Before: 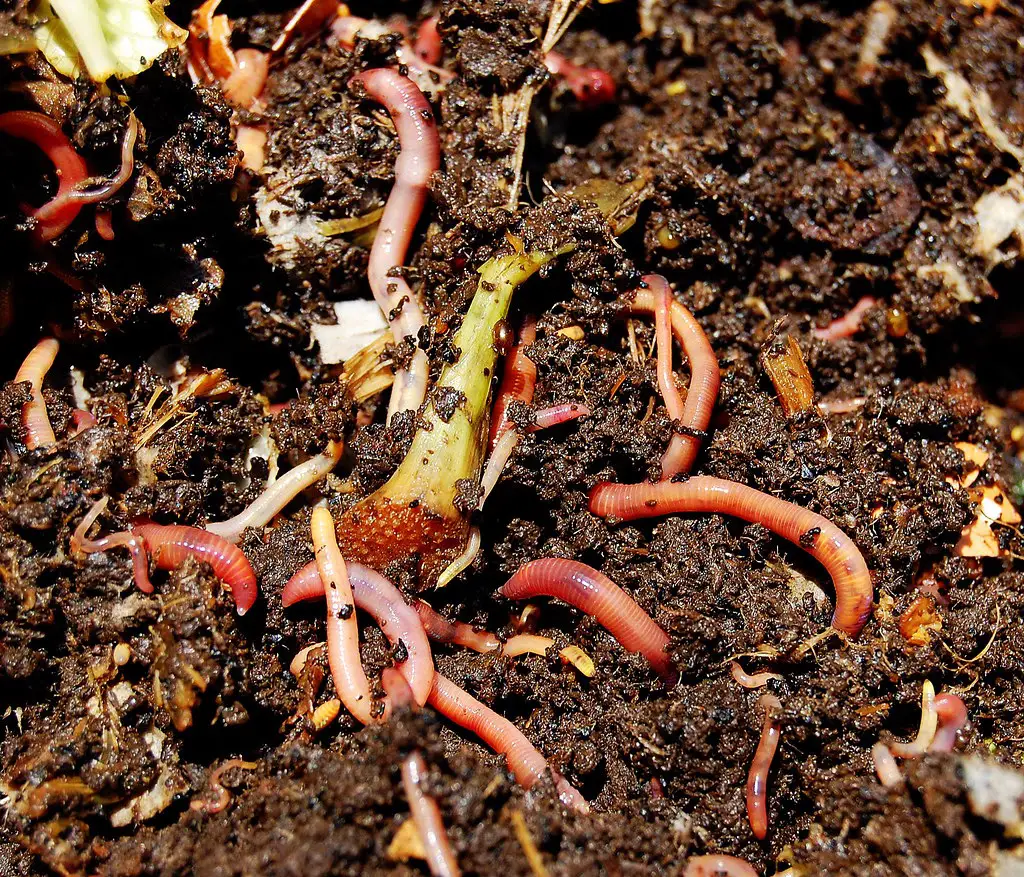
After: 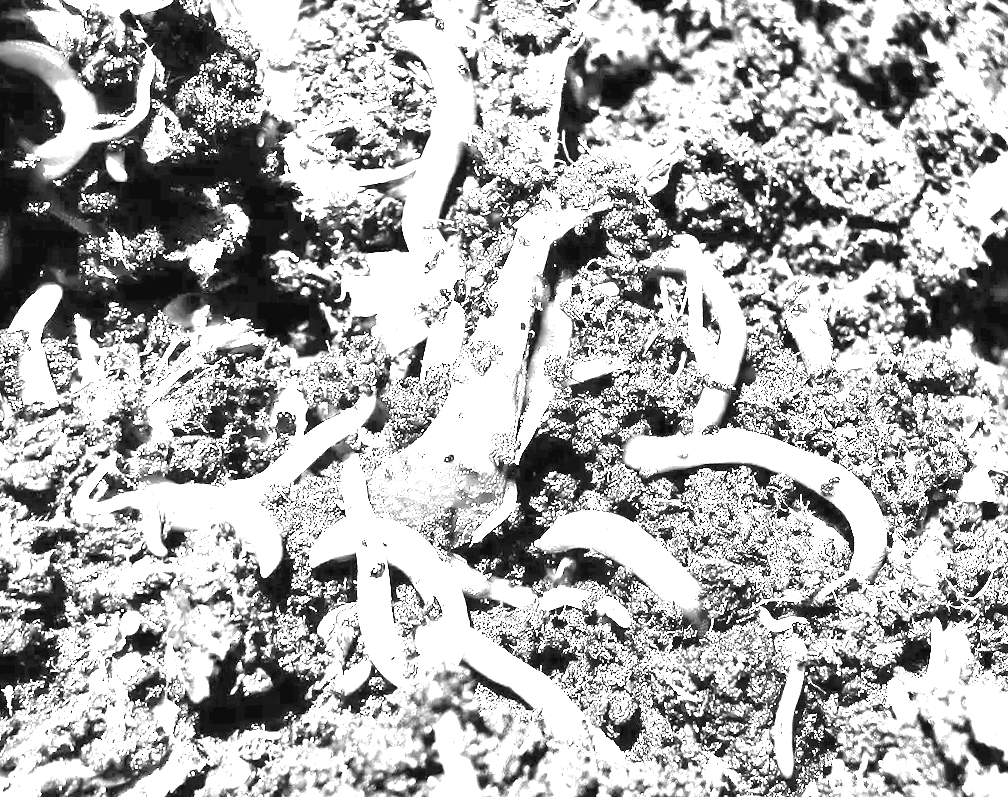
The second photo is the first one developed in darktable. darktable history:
monochrome: on, module defaults
white balance: red 0.967, blue 1.049
exposure: black level correction 0, exposure 4 EV, compensate exposure bias true, compensate highlight preservation false
rotate and perspective: rotation -0.013°, lens shift (vertical) -0.027, lens shift (horizontal) 0.178, crop left 0.016, crop right 0.989, crop top 0.082, crop bottom 0.918
